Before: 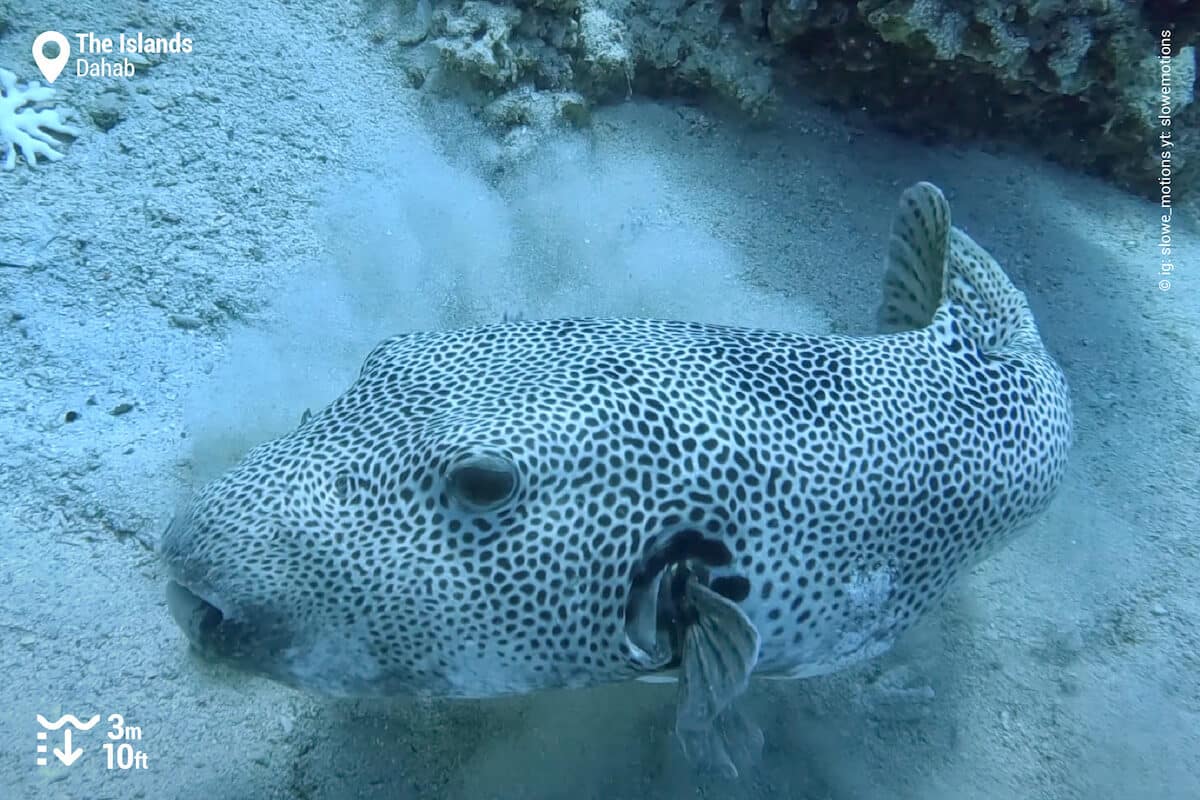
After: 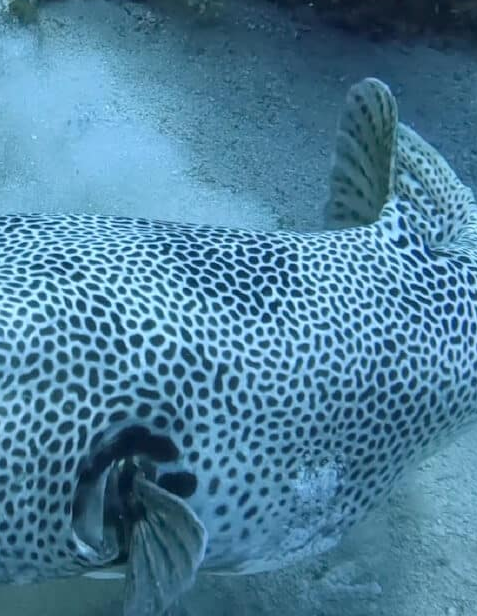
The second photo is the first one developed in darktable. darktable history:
crop: left 46.113%, top 13.112%, right 14.091%, bottom 9.854%
